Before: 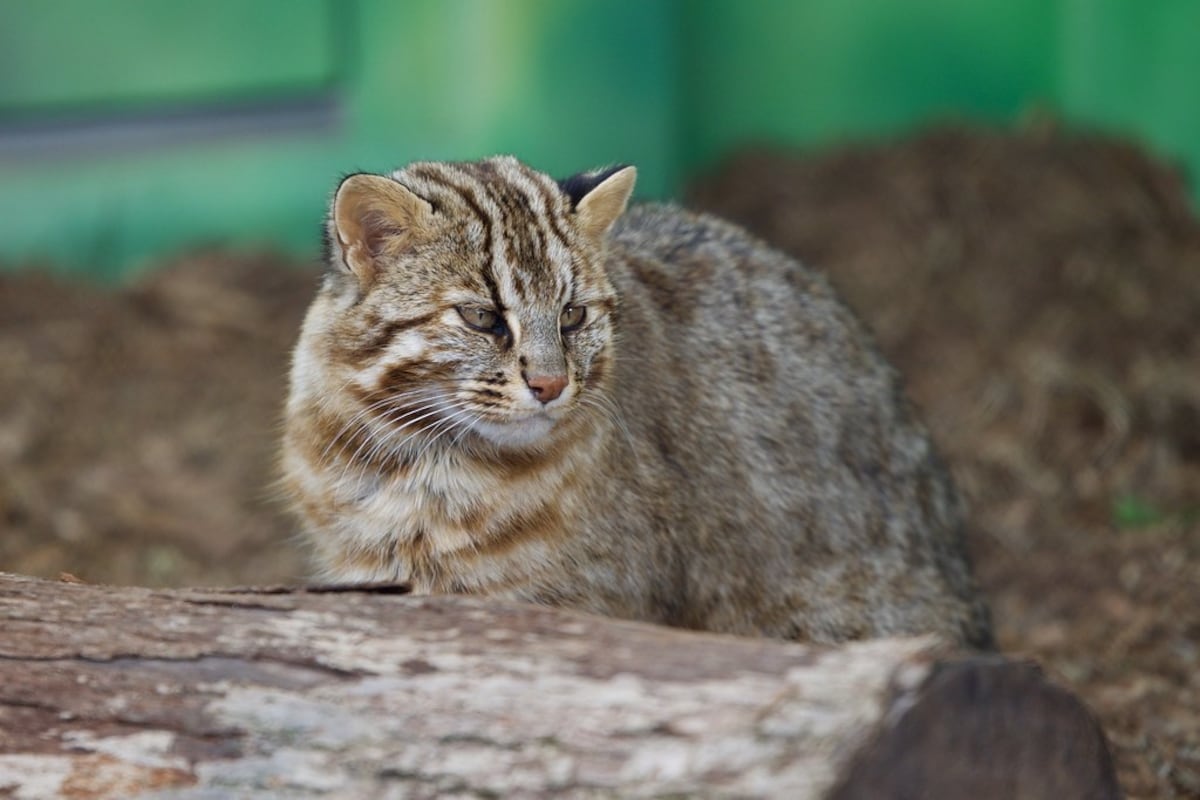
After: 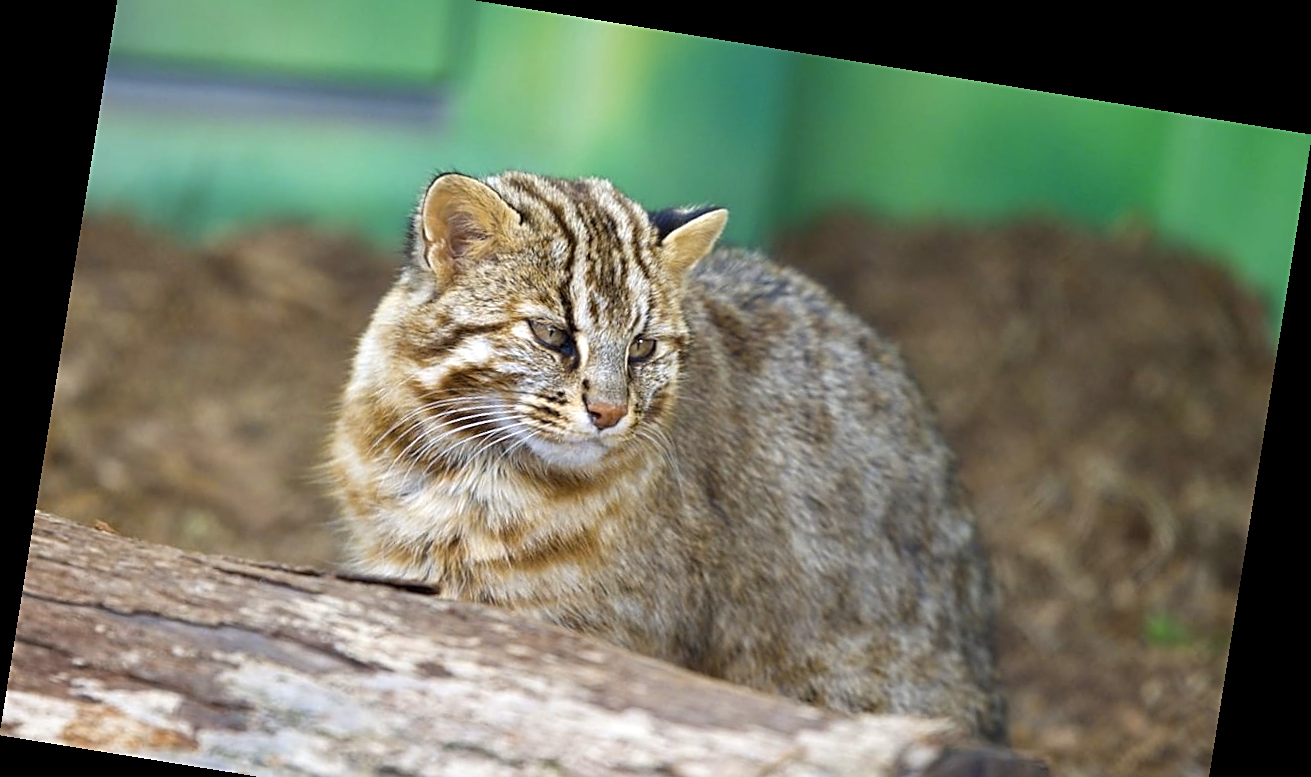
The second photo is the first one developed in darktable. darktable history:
color contrast: green-magenta contrast 0.85, blue-yellow contrast 1.25, unbound 0
crop and rotate: top 5.667%, bottom 14.937%
exposure: exposure 0.6 EV, compensate highlight preservation false
vibrance: on, module defaults
sharpen: on, module defaults
rotate and perspective: rotation 9.12°, automatic cropping off
